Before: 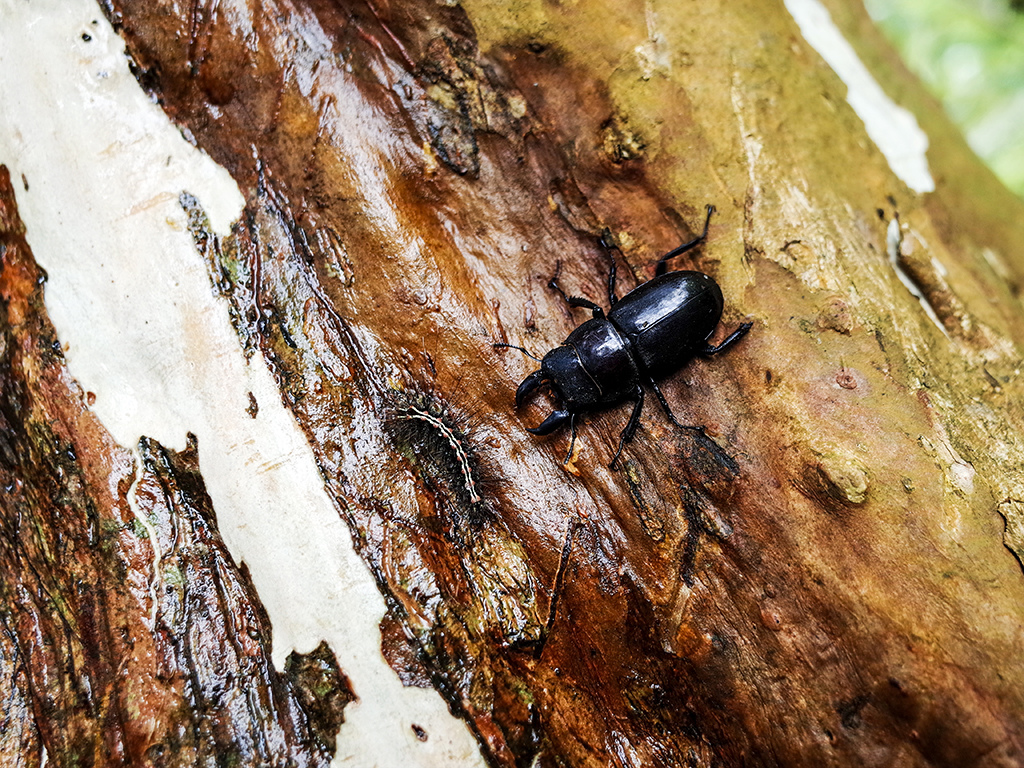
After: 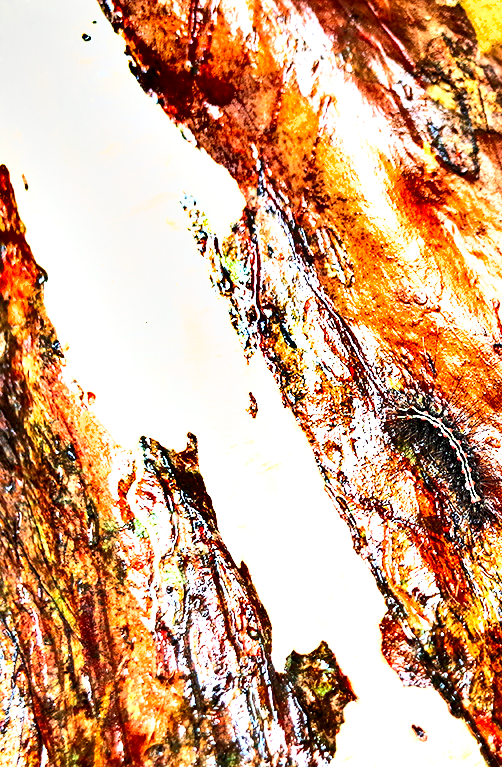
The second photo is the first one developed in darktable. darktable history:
crop and rotate: left 0.053%, top 0%, right 50.877%
shadows and highlights: shadows 43.45, white point adjustment -1.4, soften with gaussian
contrast brightness saturation: contrast 0.198, brightness 0.17, saturation 0.221
exposure: black level correction 0.001, exposure 1.825 EV, compensate highlight preservation false
